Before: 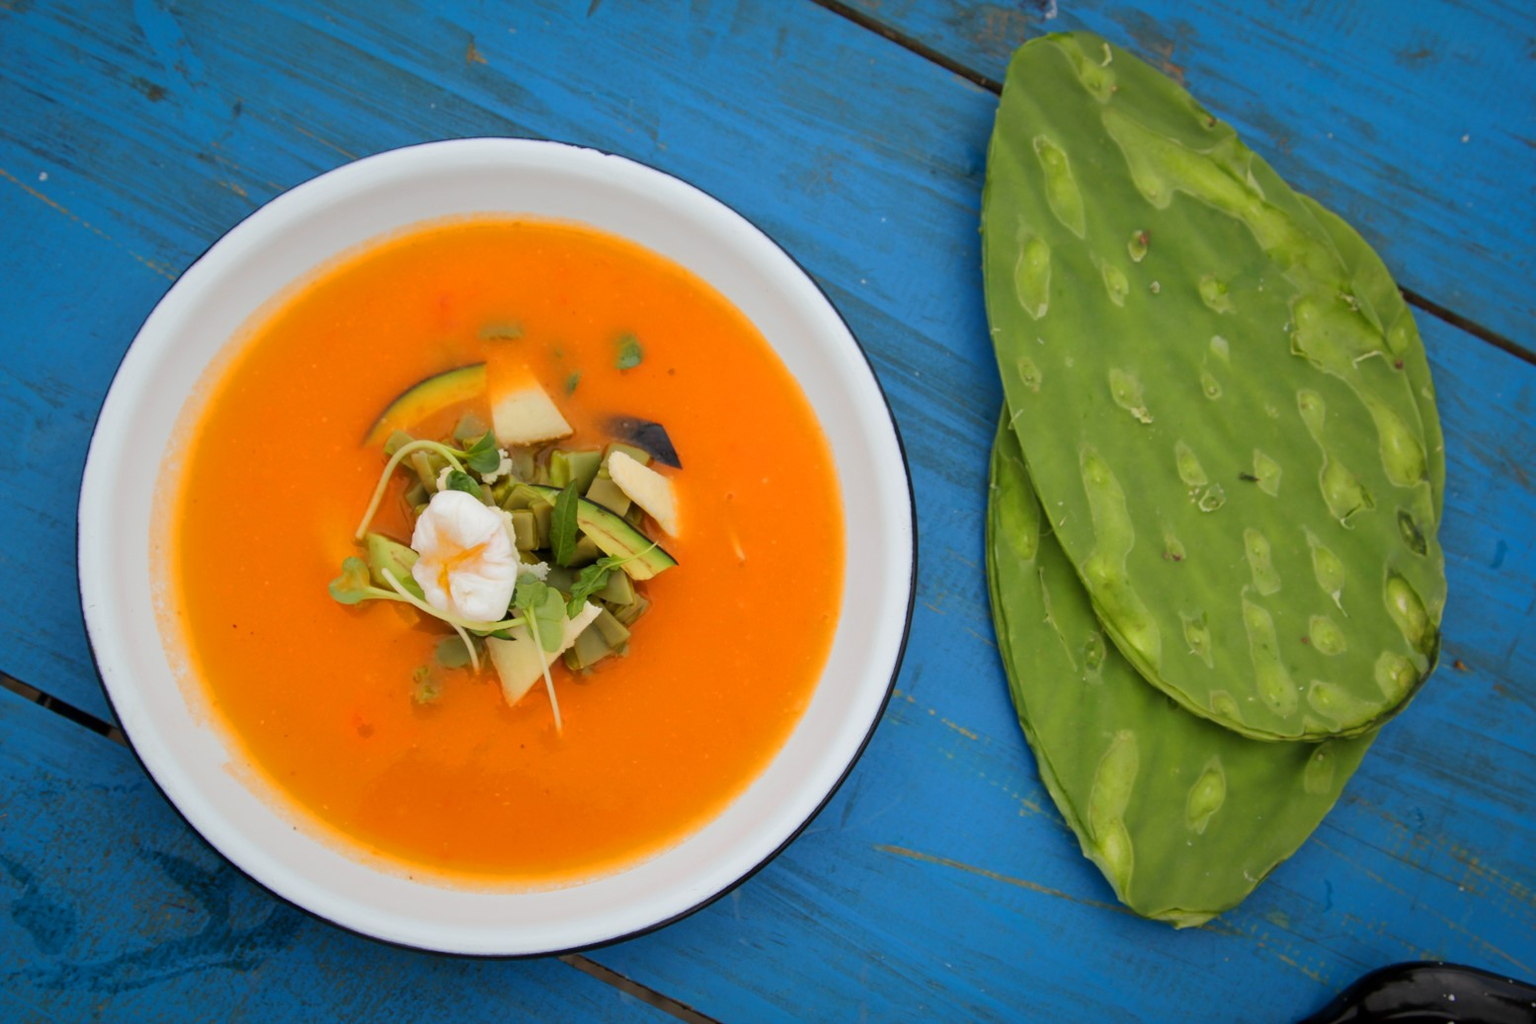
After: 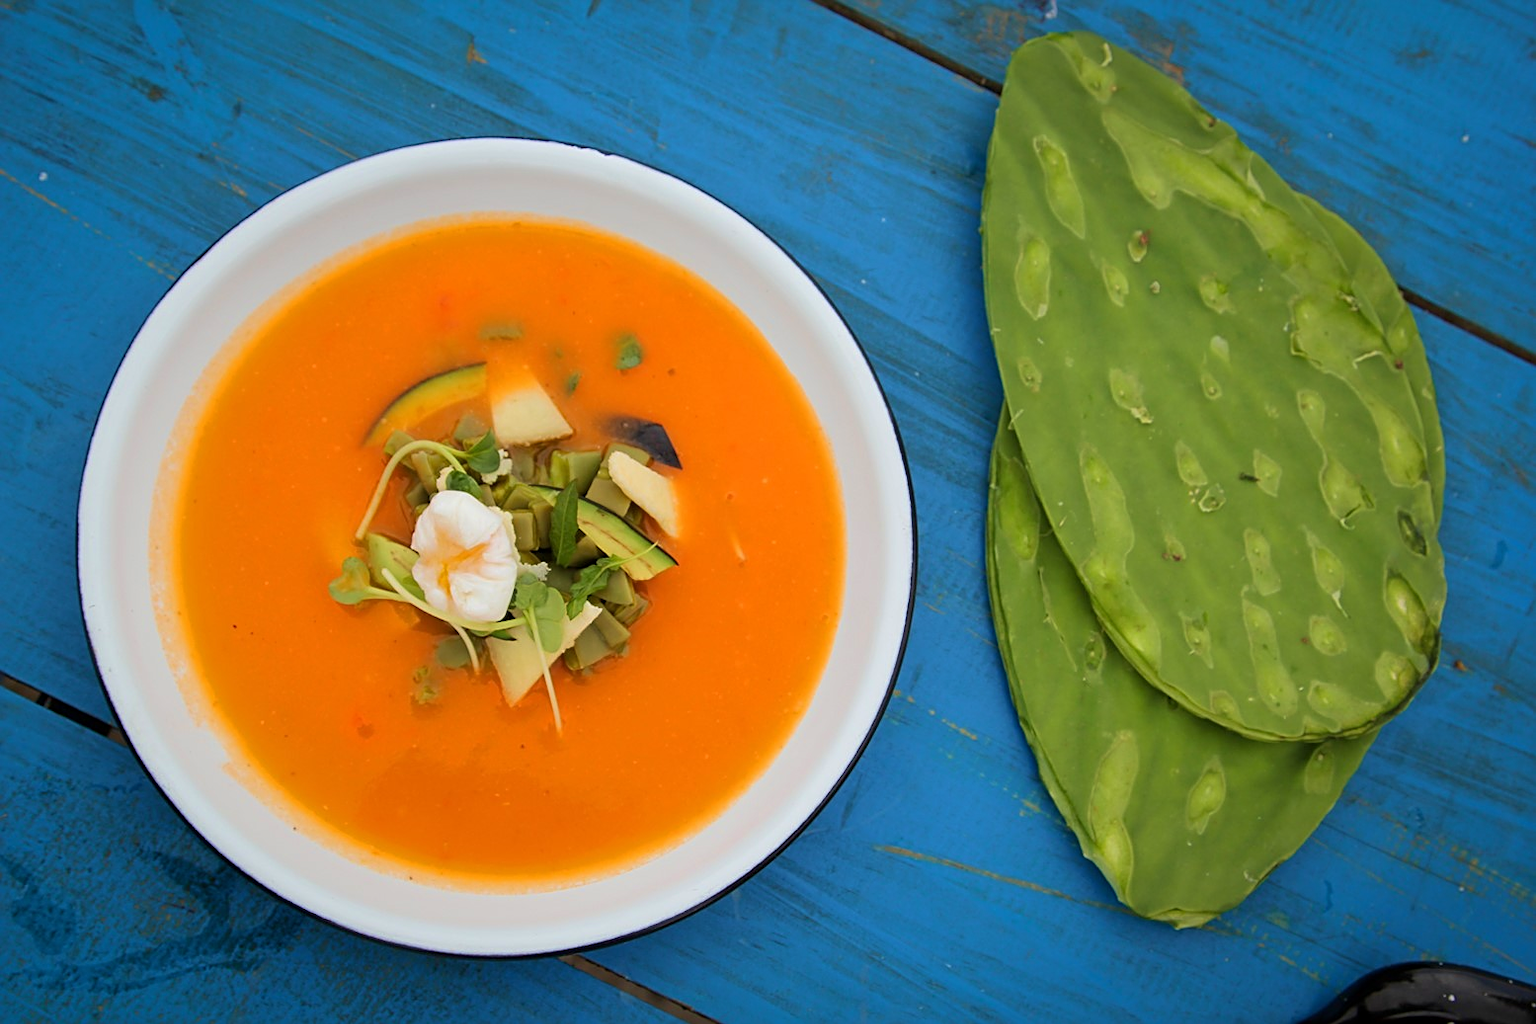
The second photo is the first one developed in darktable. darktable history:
velvia: on, module defaults
sharpen: on, module defaults
